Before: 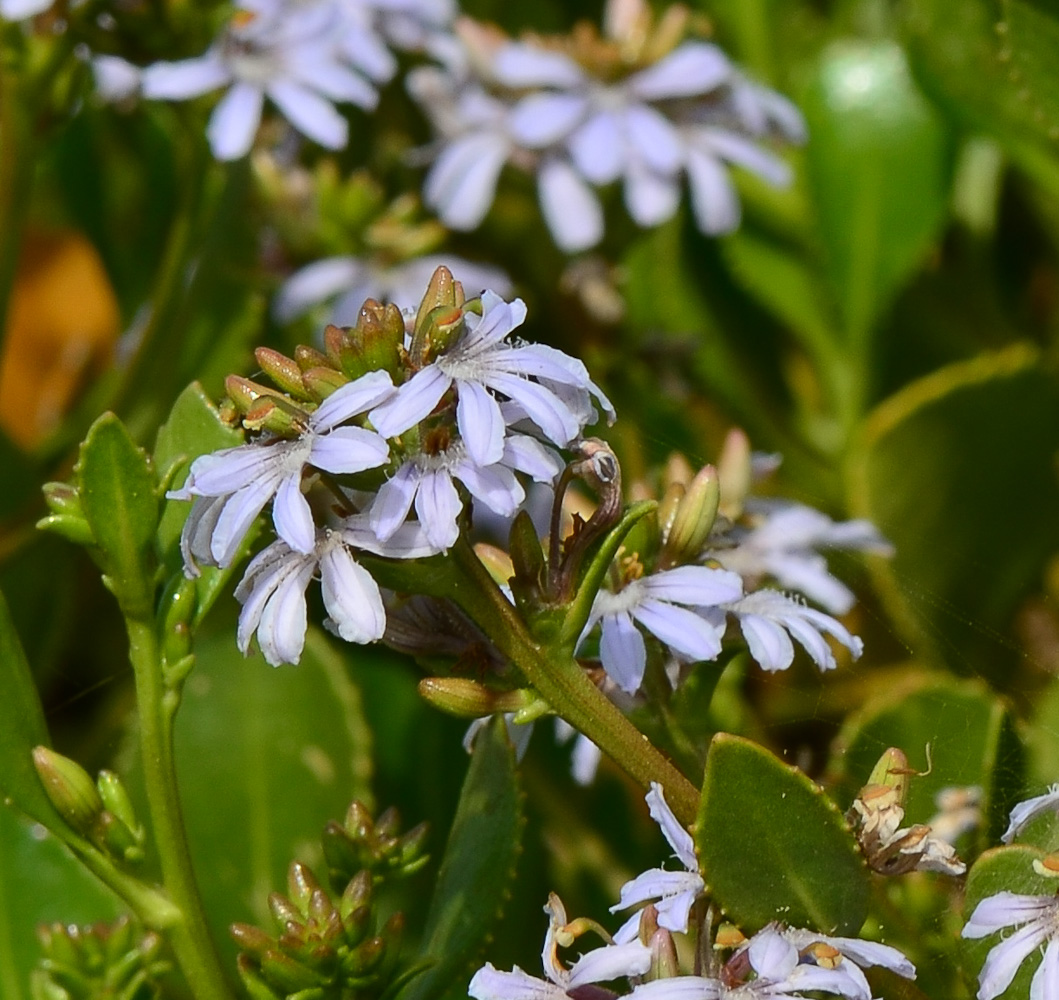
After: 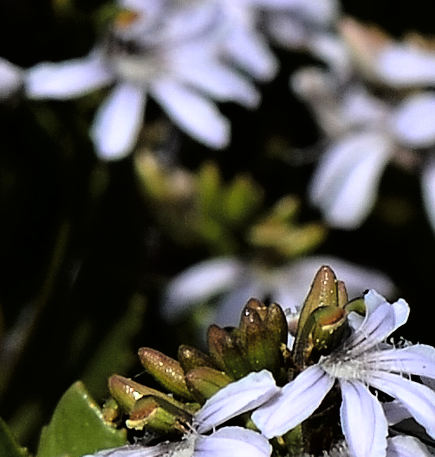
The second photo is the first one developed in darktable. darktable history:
crop and rotate: left 11.22%, top 0.047%, right 47.659%, bottom 54.244%
tone curve: curves: ch0 [(0, 0) (0.003, 0.008) (0.011, 0.008) (0.025, 0.008) (0.044, 0.008) (0.069, 0.006) (0.1, 0.006) (0.136, 0.006) (0.177, 0.008) (0.224, 0.012) (0.277, 0.026) (0.335, 0.083) (0.399, 0.165) (0.468, 0.292) (0.543, 0.416) (0.623, 0.535) (0.709, 0.692) (0.801, 0.853) (0.898, 0.981) (1, 1)], color space Lab, linked channels, preserve colors none
